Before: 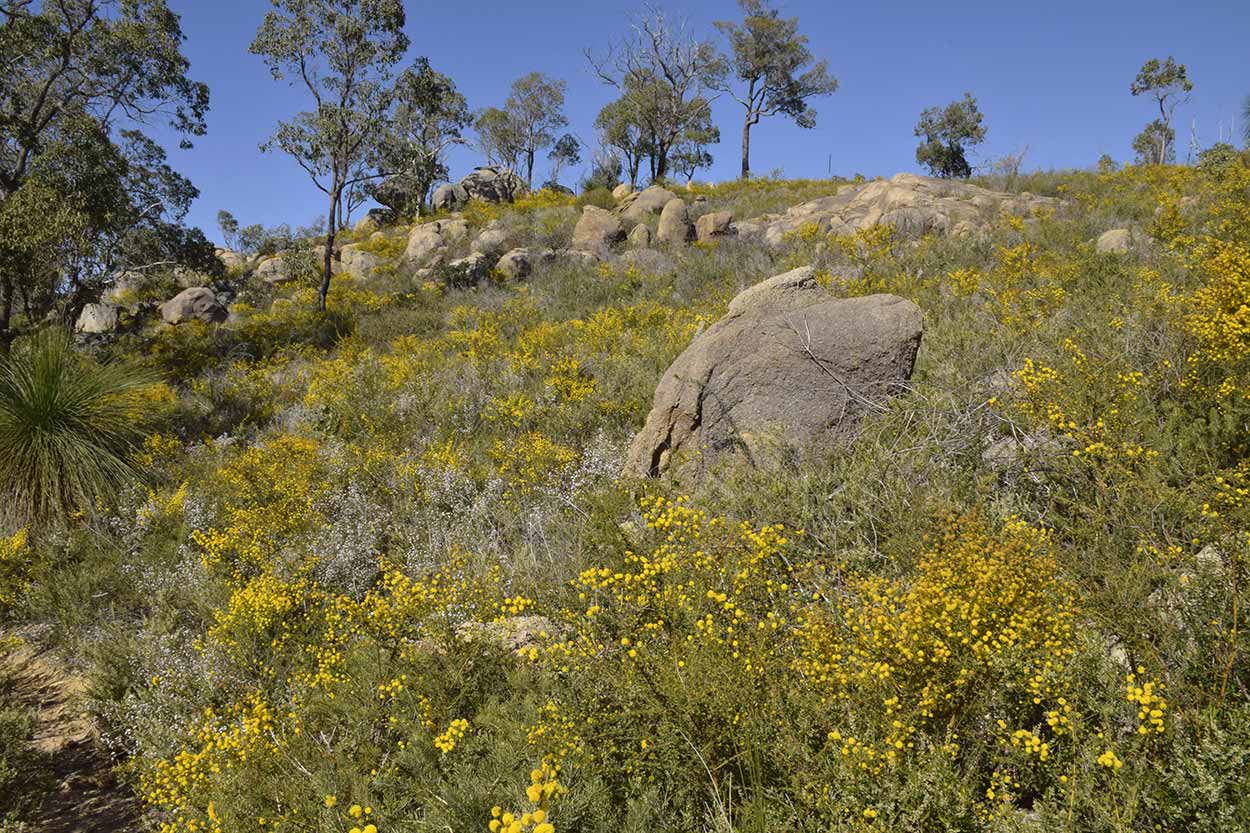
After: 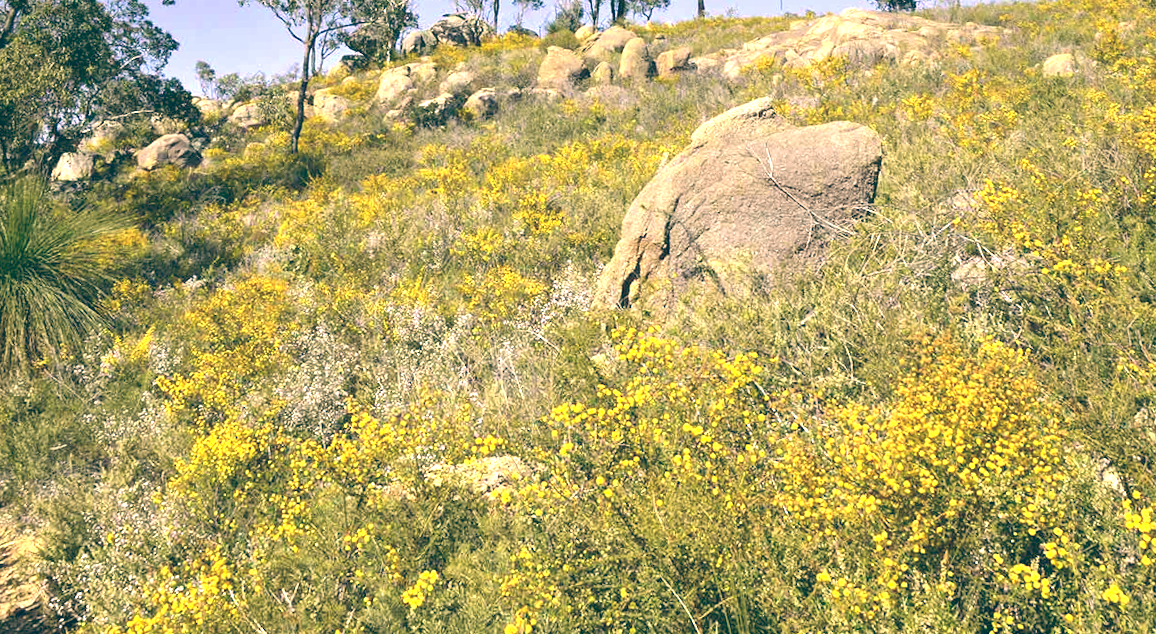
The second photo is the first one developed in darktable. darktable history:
rotate and perspective: rotation -1.68°, lens shift (vertical) -0.146, crop left 0.049, crop right 0.912, crop top 0.032, crop bottom 0.96
rgb curve: curves: ch2 [(0, 0) (0.567, 0.512) (1, 1)], mode RGB, independent channels
crop and rotate: top 15.774%, bottom 5.506%
color balance: lift [1.006, 0.985, 1.002, 1.015], gamma [1, 0.953, 1.008, 1.047], gain [1.076, 1.13, 1.004, 0.87]
exposure: black level correction 0, exposure 1.2 EV, compensate highlight preservation false
tone equalizer: on, module defaults
